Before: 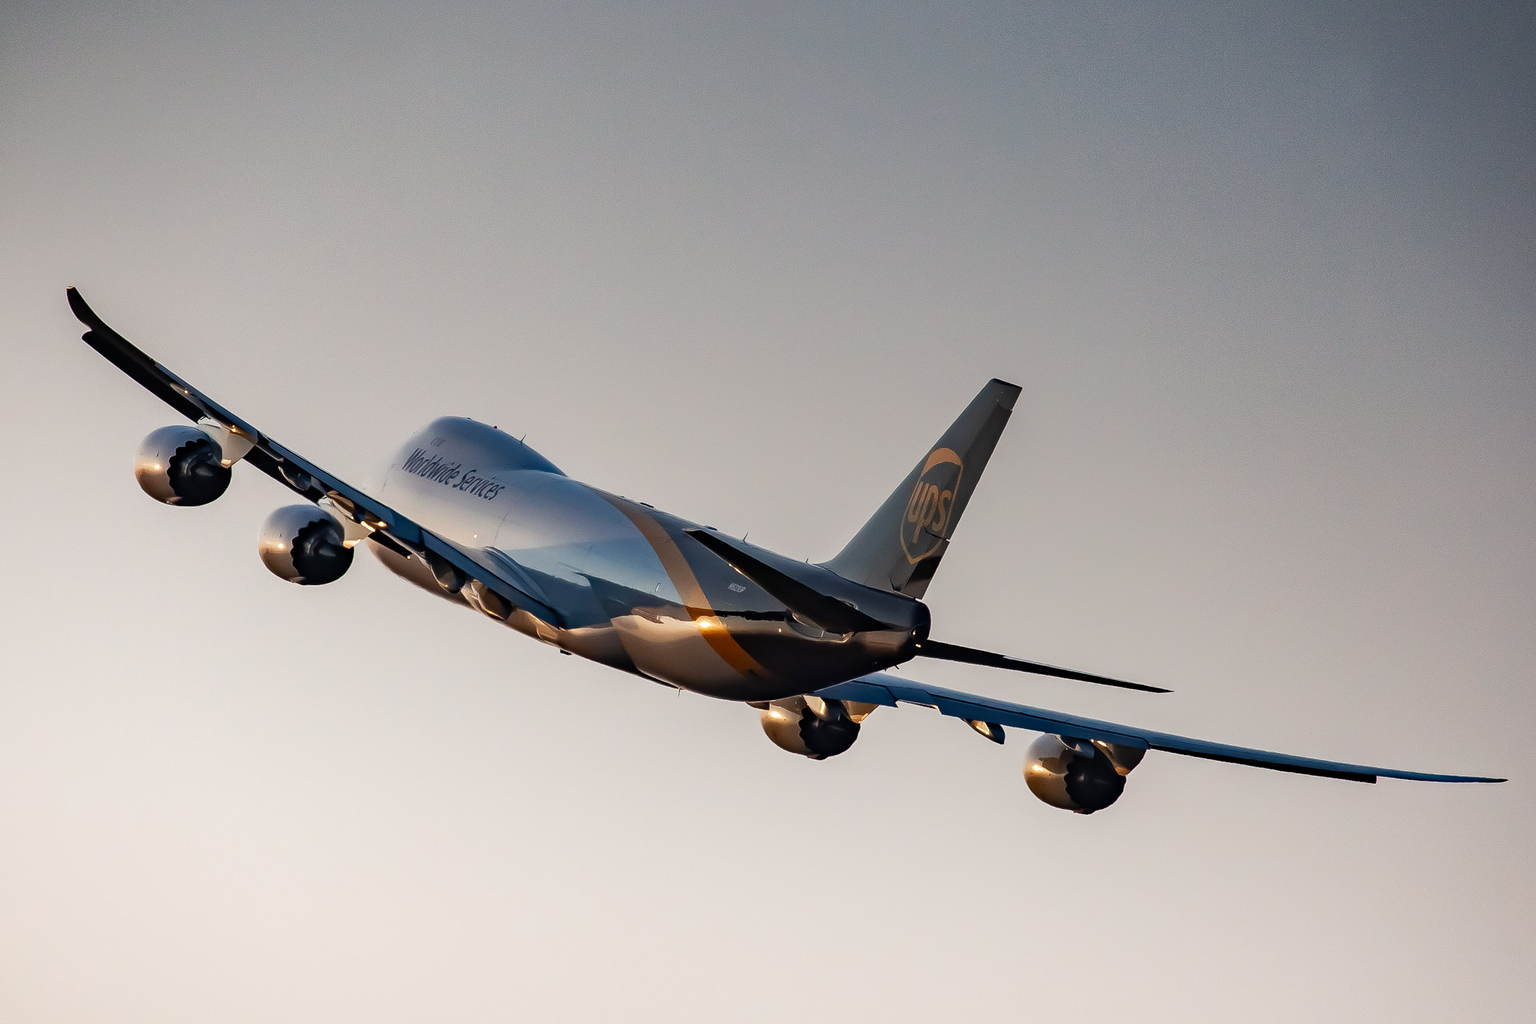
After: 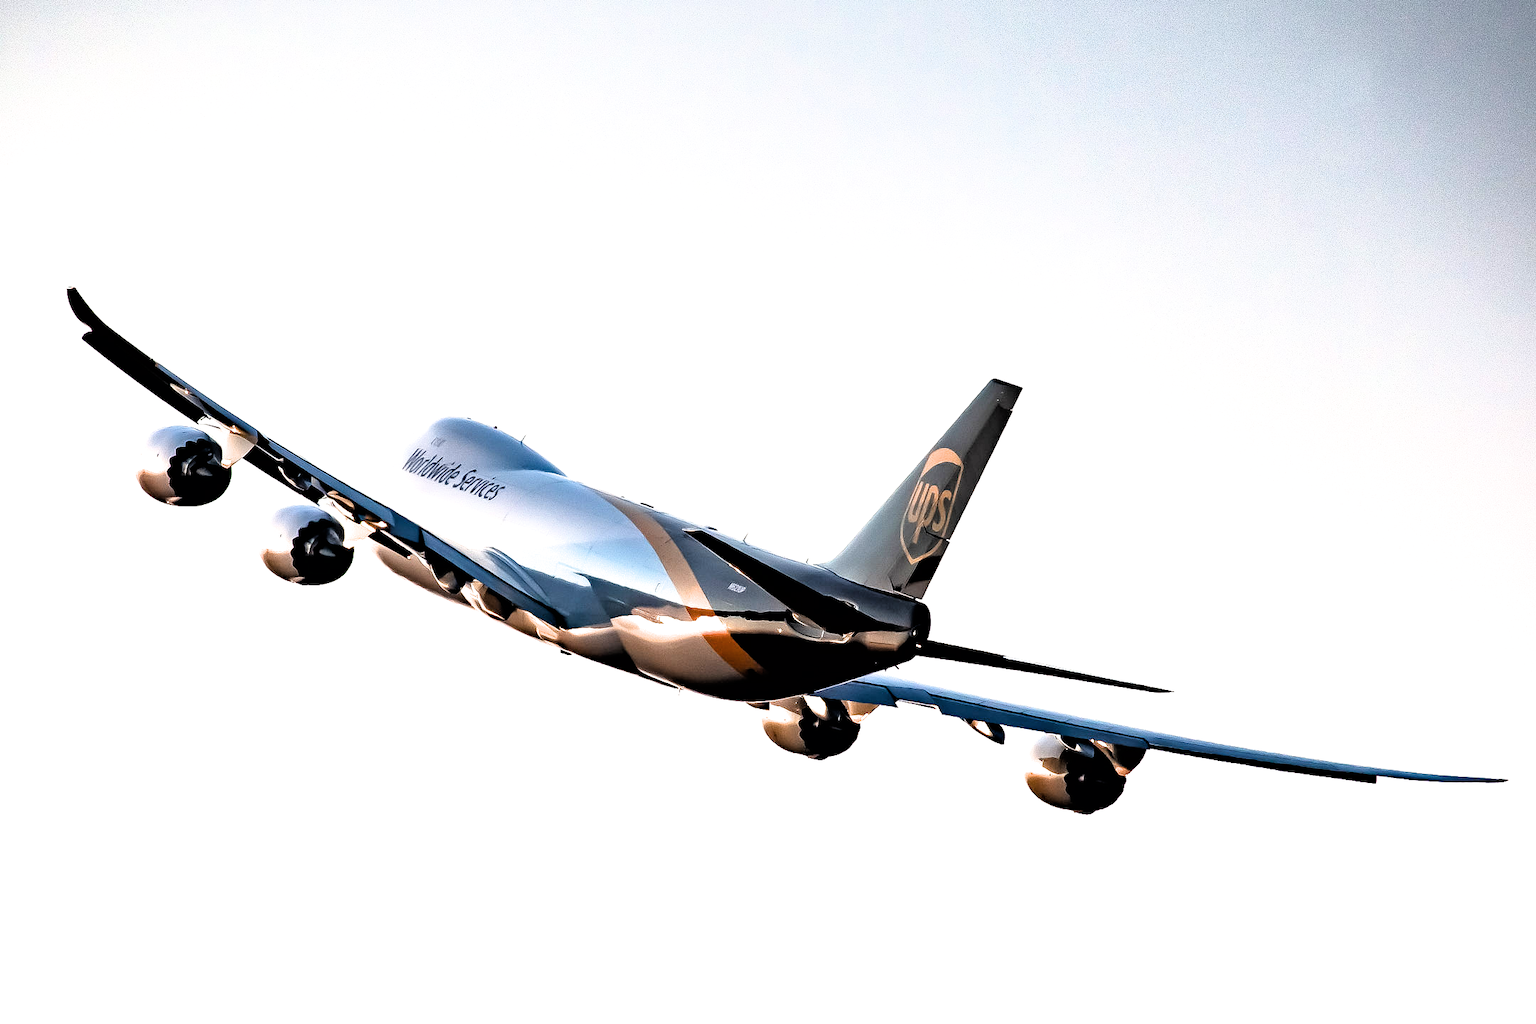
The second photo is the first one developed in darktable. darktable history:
filmic rgb: black relative exposure -3.6 EV, white relative exposure 2.29 EV, hardness 3.41
contrast brightness saturation: saturation -0.035
exposure: black level correction 0.001, exposure 1.132 EV, compensate highlight preservation false
tone equalizer: -8 EV -0.448 EV, -7 EV -0.385 EV, -6 EV -0.373 EV, -5 EV -0.217 EV, -3 EV 0.224 EV, -2 EV 0.36 EV, -1 EV 0.414 EV, +0 EV 0.408 EV
